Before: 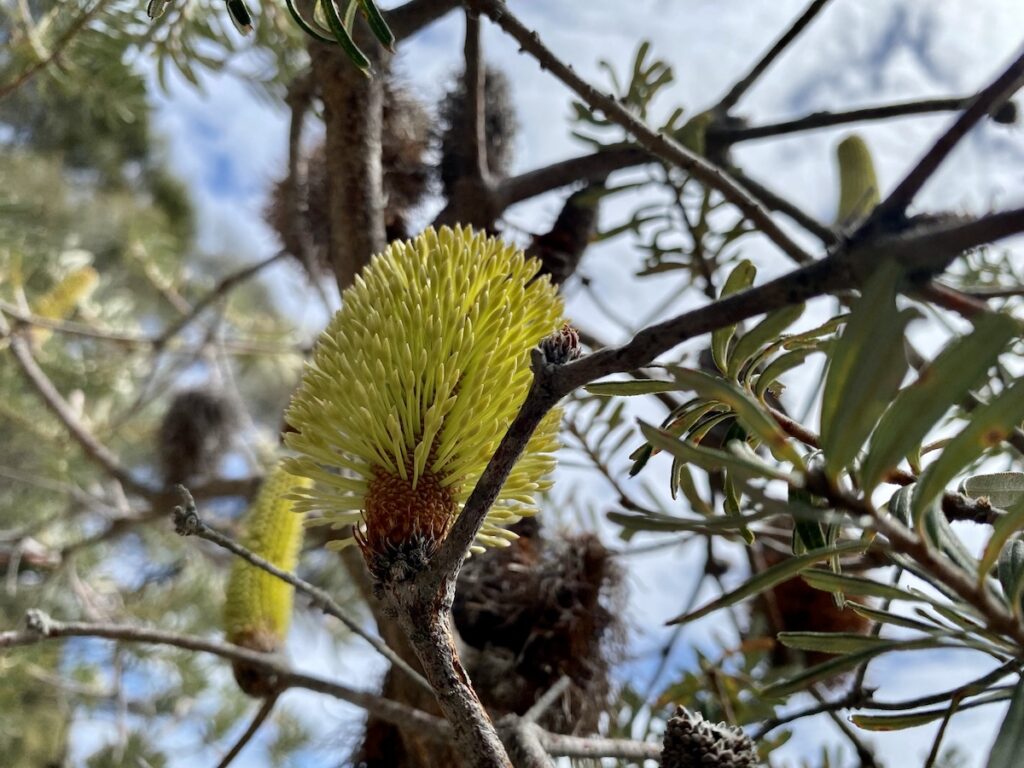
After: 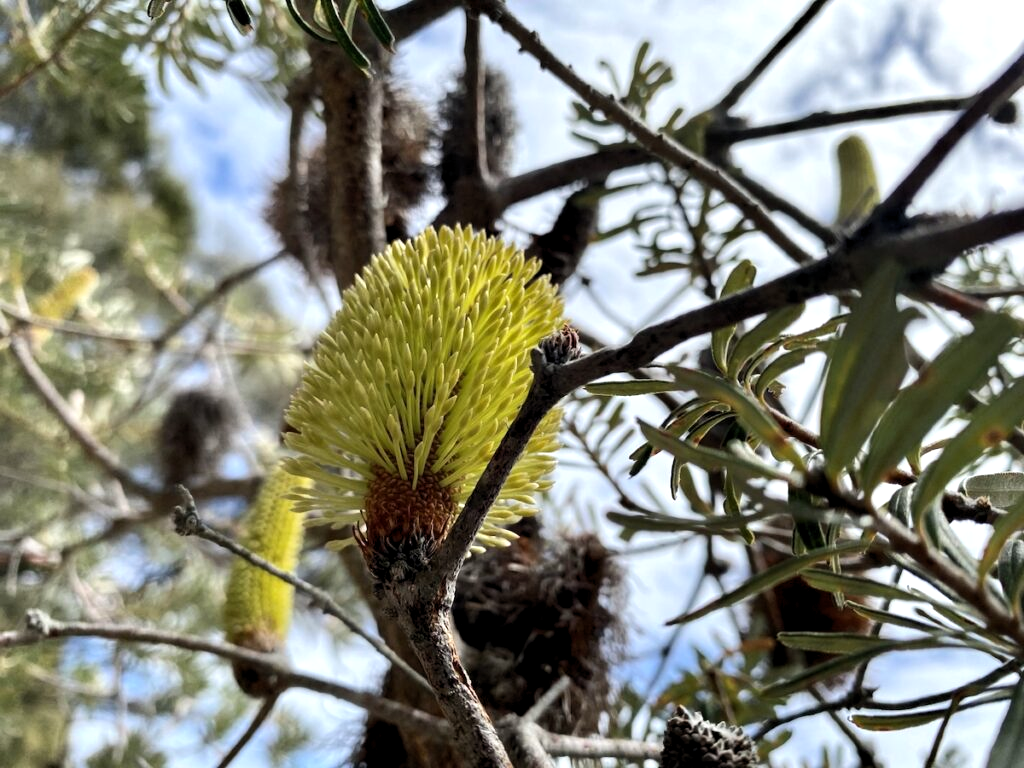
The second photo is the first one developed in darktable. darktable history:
tone equalizer: -8 EV -0.413 EV, -7 EV -0.42 EV, -6 EV -0.296 EV, -5 EV -0.207 EV, -3 EV 0.217 EV, -2 EV 0.363 EV, -1 EV 0.37 EV, +0 EV 0.431 EV, edges refinement/feathering 500, mask exposure compensation -1.57 EV, preserve details no
levels: levels [0.018, 0.493, 1]
